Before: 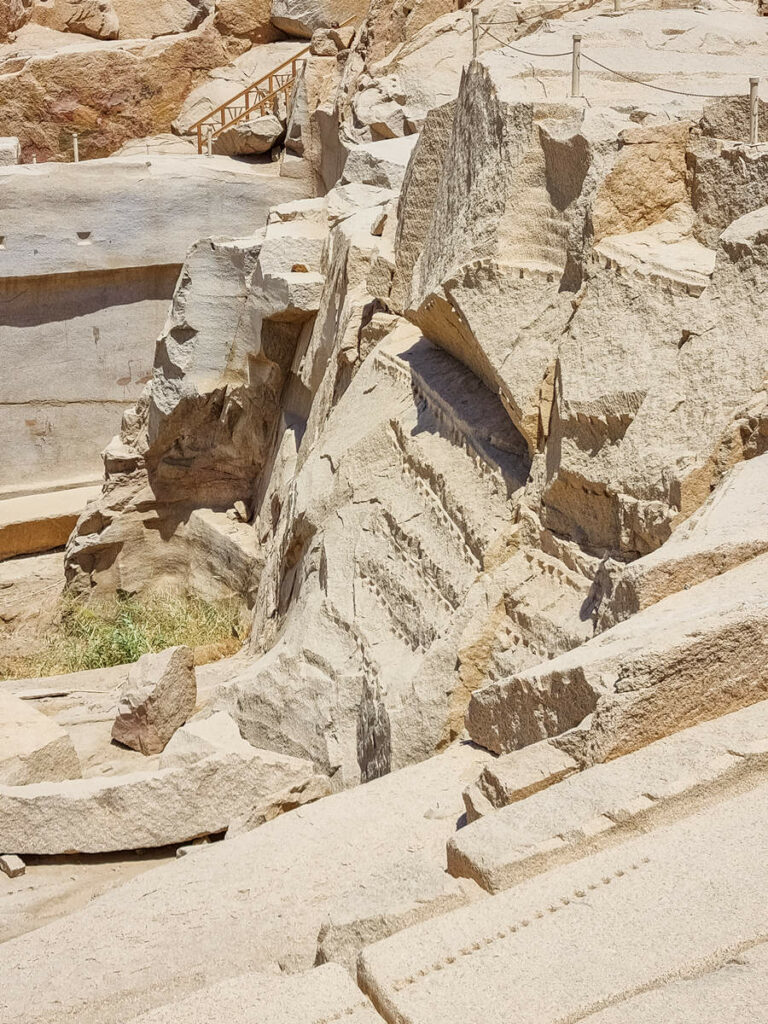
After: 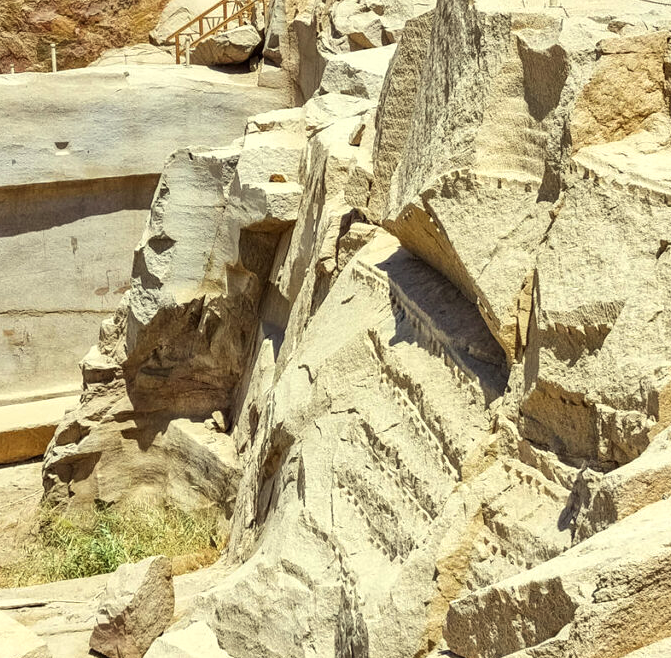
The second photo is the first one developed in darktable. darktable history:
crop: left 2.981%, top 8.861%, right 9.618%, bottom 26.853%
tone equalizer: -8 EV -0.439 EV, -7 EV -0.407 EV, -6 EV -0.306 EV, -5 EV -0.228 EV, -3 EV 0.204 EV, -2 EV 0.336 EV, -1 EV 0.411 EV, +0 EV 0.402 EV, edges refinement/feathering 500, mask exposure compensation -1.57 EV, preserve details no
color correction: highlights a* -5.86, highlights b* 11.34
